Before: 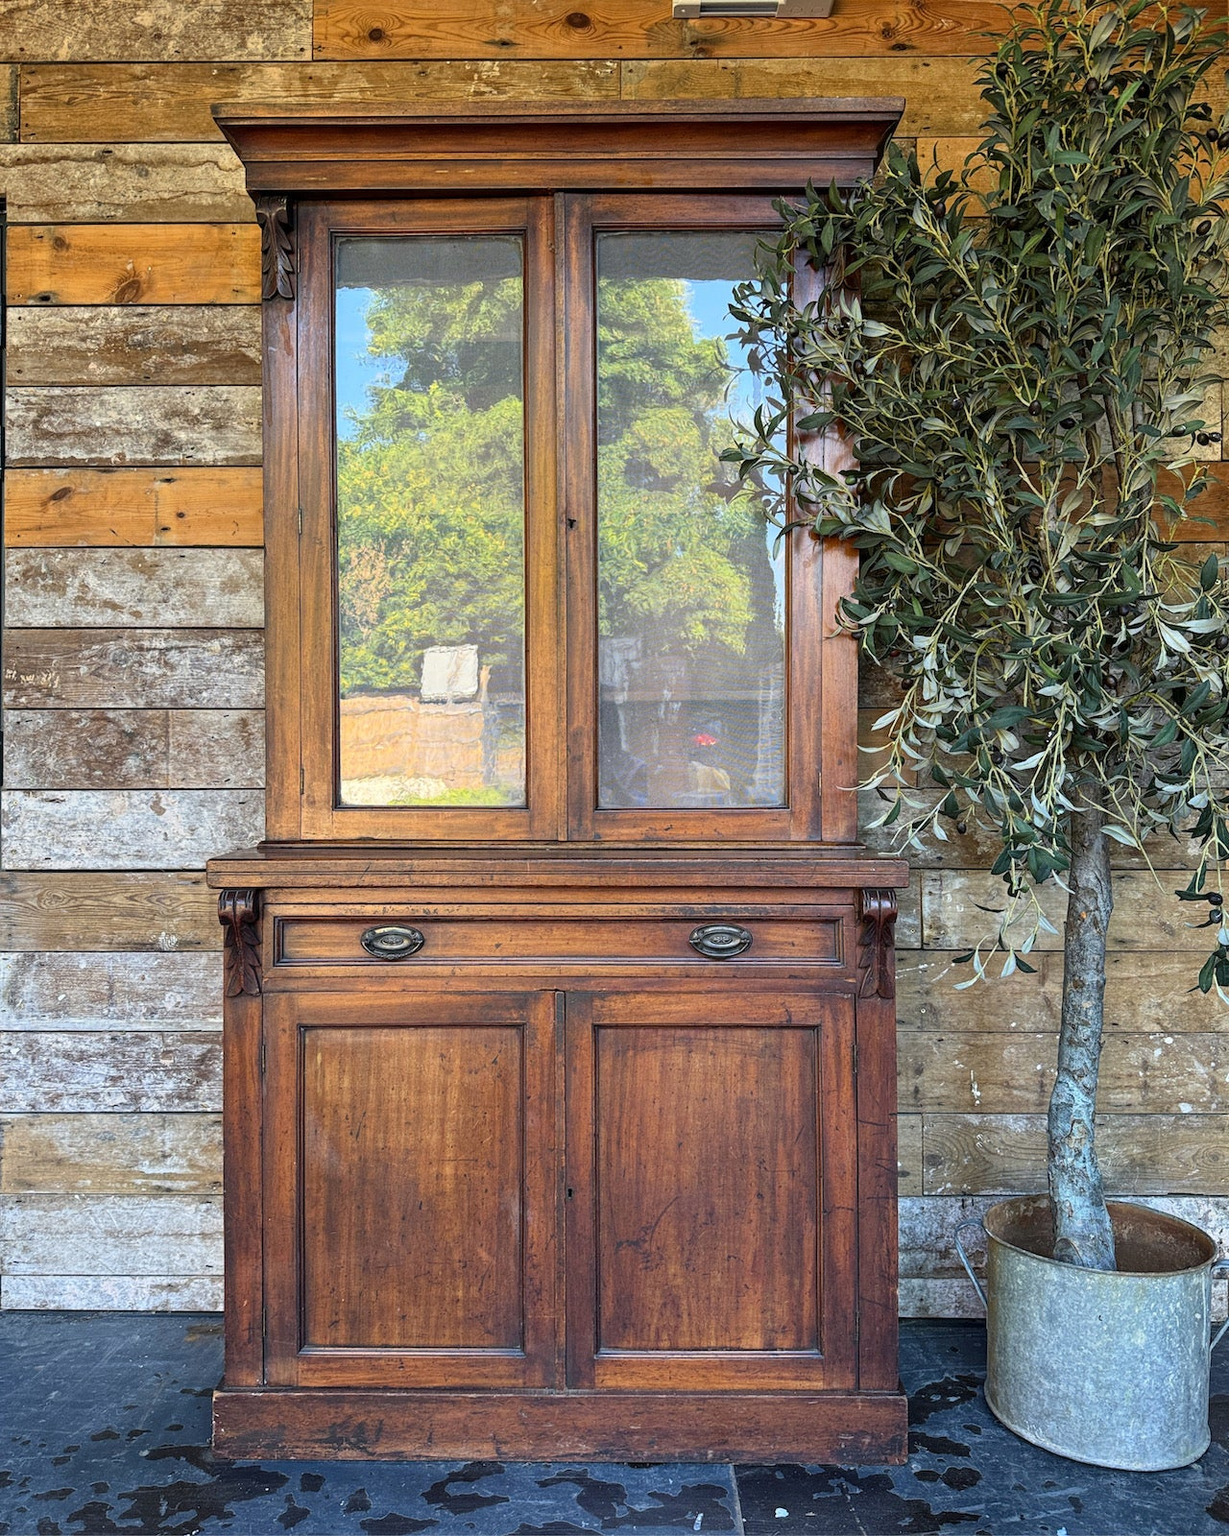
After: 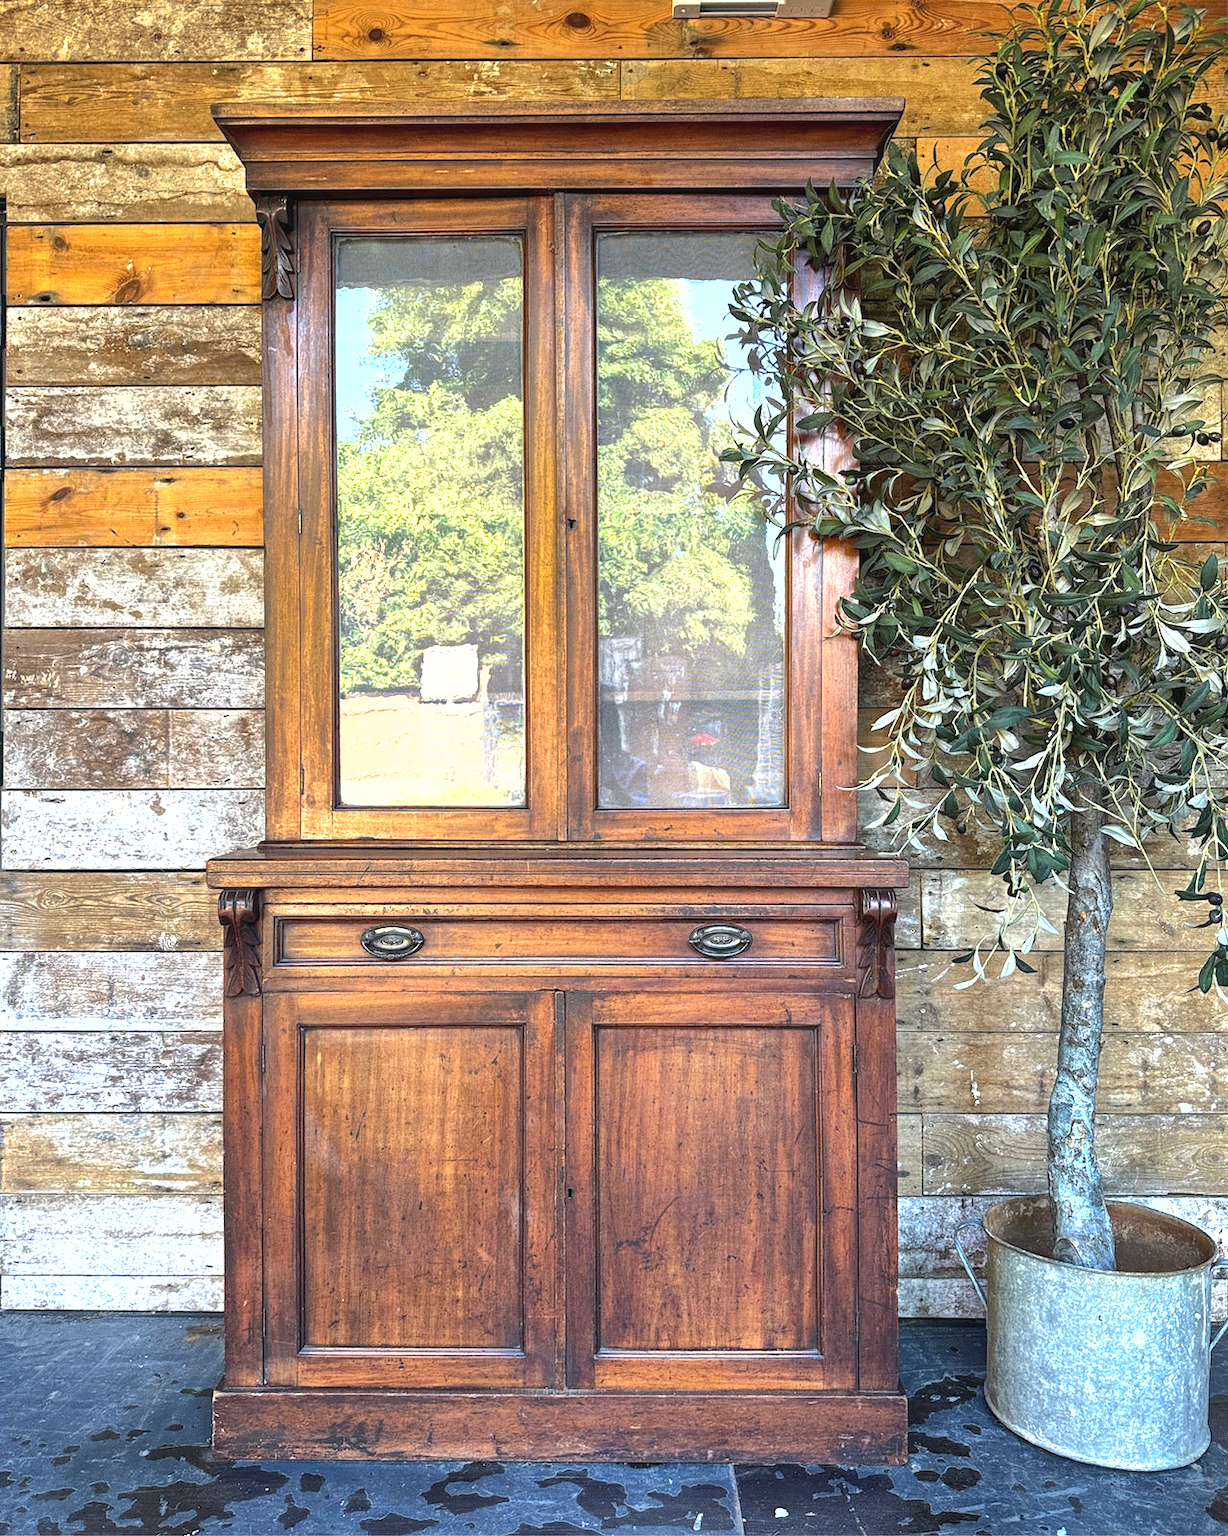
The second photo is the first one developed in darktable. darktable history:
tone equalizer: -8 EV -0.417 EV, -7 EV -0.389 EV, -6 EV -0.333 EV, -5 EV -0.222 EV, -3 EV 0.222 EV, -2 EV 0.333 EV, -1 EV 0.389 EV, +0 EV 0.417 EV, edges refinement/feathering 500, mask exposure compensation -1.57 EV, preserve details no
shadows and highlights: on, module defaults
exposure: black level correction -0.002, exposure 0.54 EV, compensate highlight preservation false
